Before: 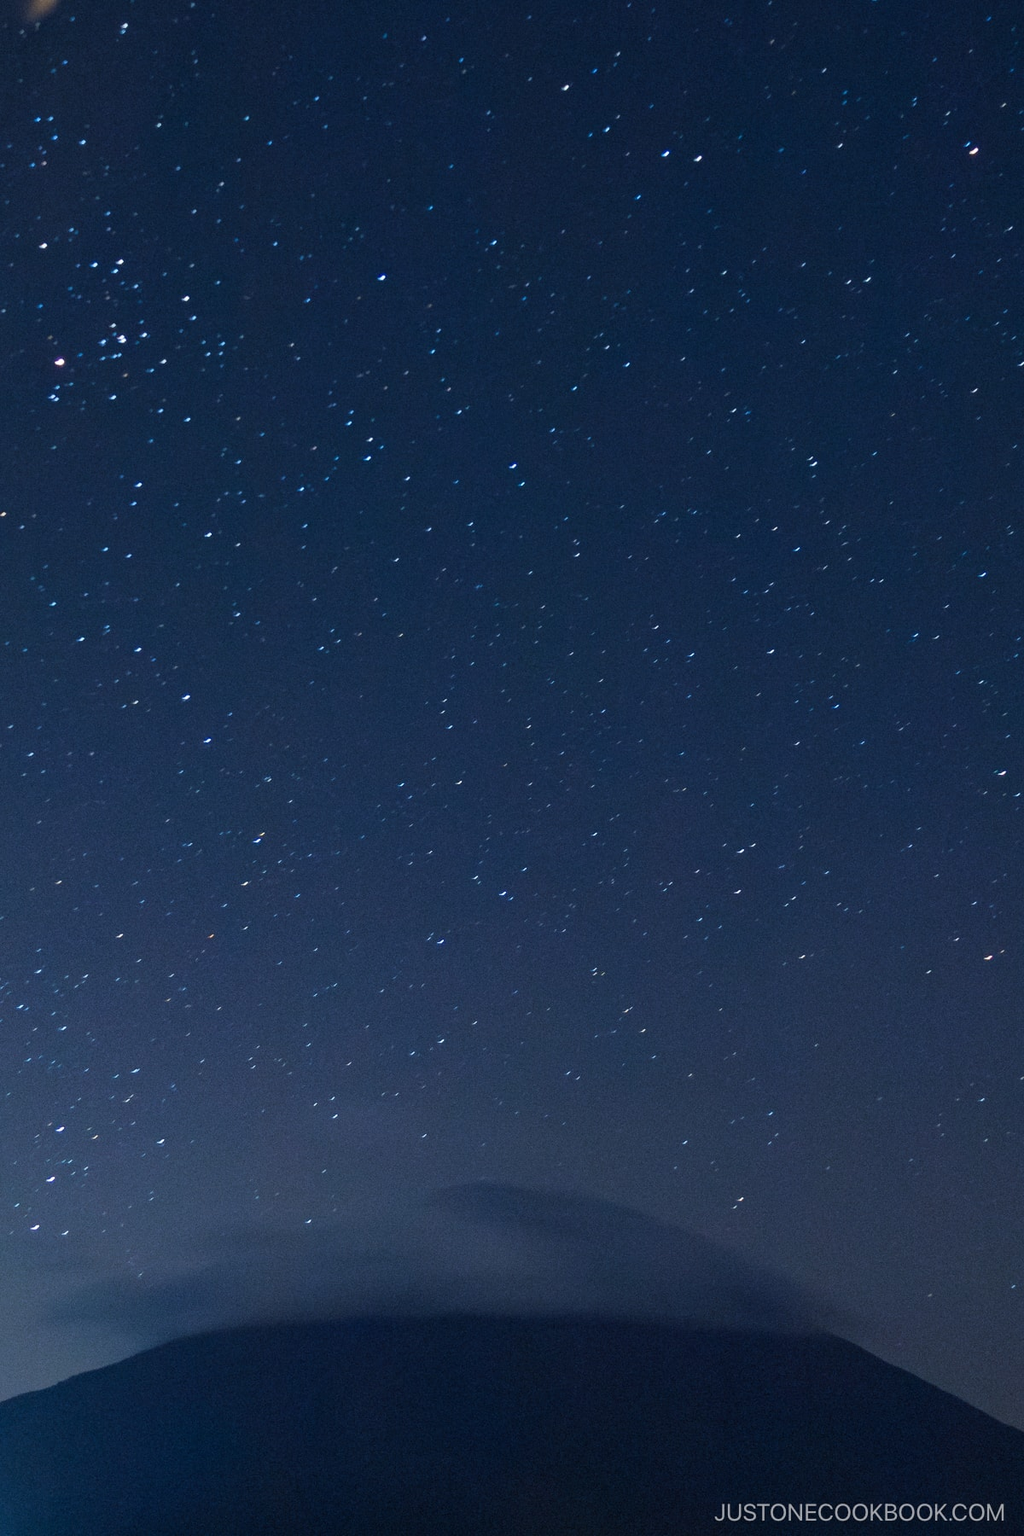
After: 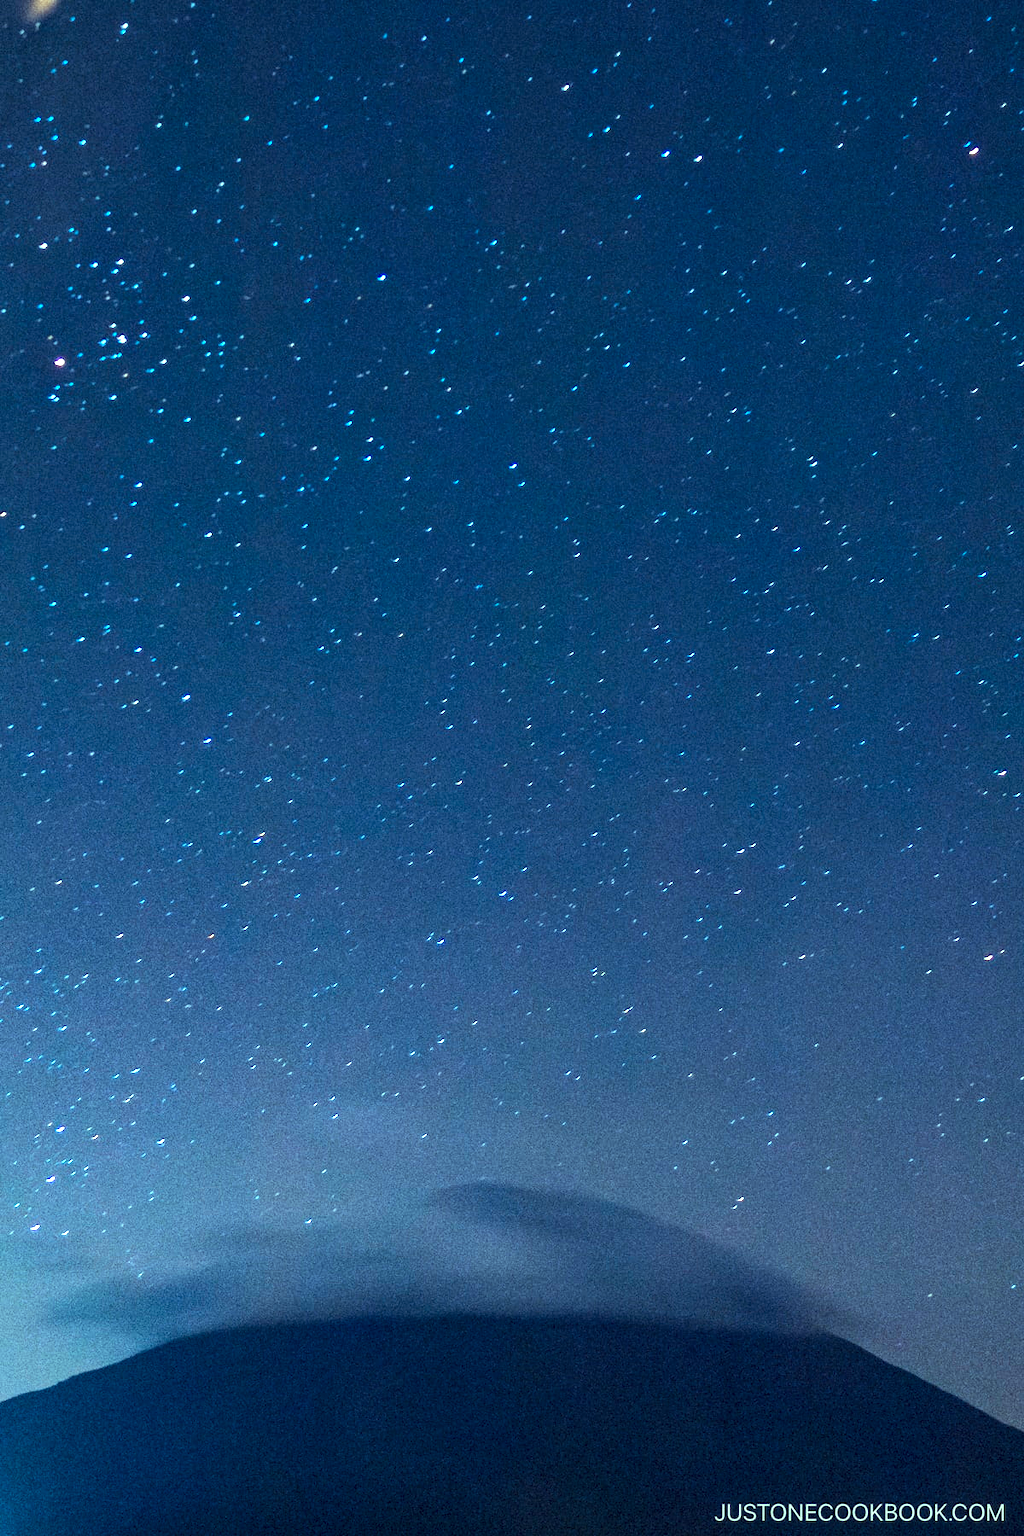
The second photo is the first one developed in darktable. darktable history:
color balance rgb: highlights gain › luminance 15.105%, highlights gain › chroma 6.973%, highlights gain › hue 124.22°, perceptual saturation grading › global saturation 29.889%, perceptual brilliance grading › highlights 7.183%, perceptual brilliance grading › mid-tones 16.758%, perceptual brilliance grading › shadows -5.465%
local contrast: detail 150%
exposure: black level correction 0, exposure 1.2 EV, compensate highlight preservation false
